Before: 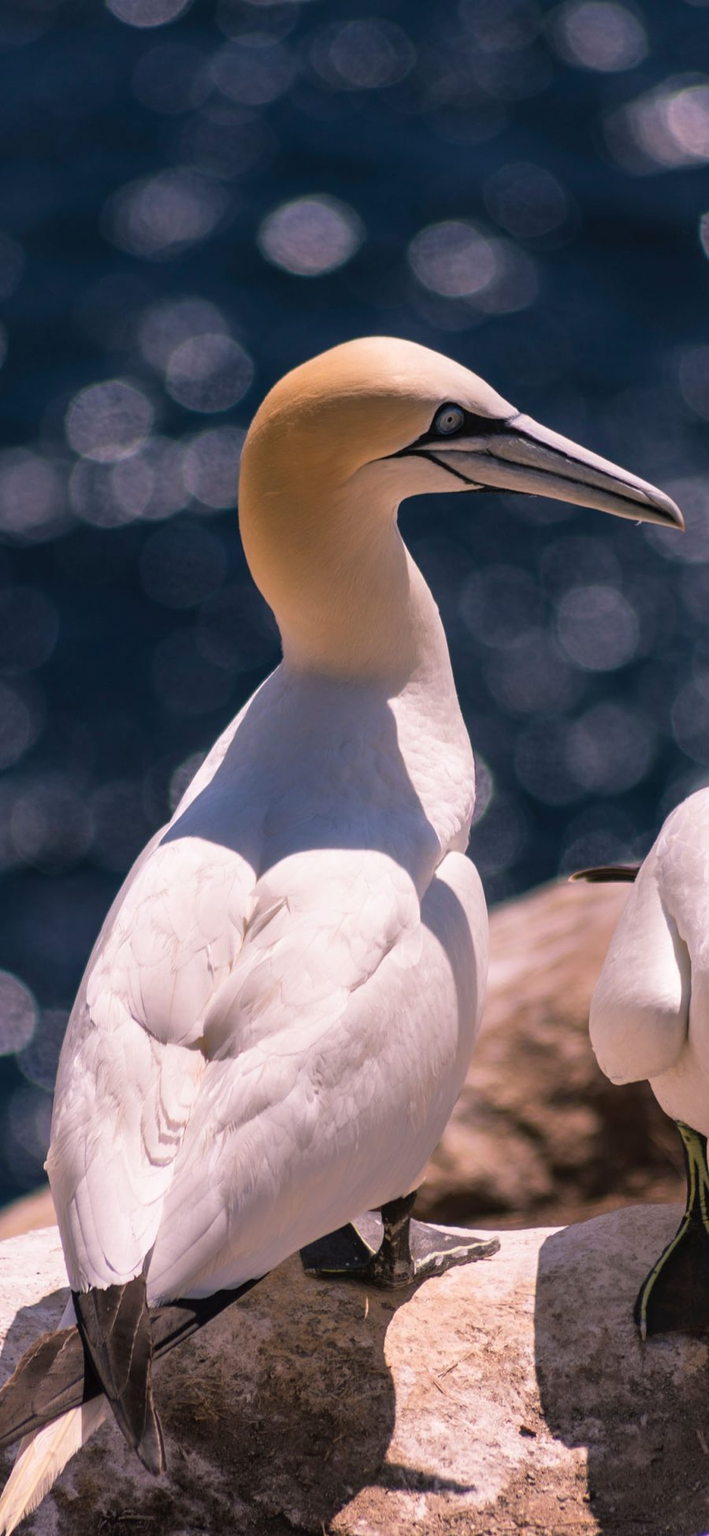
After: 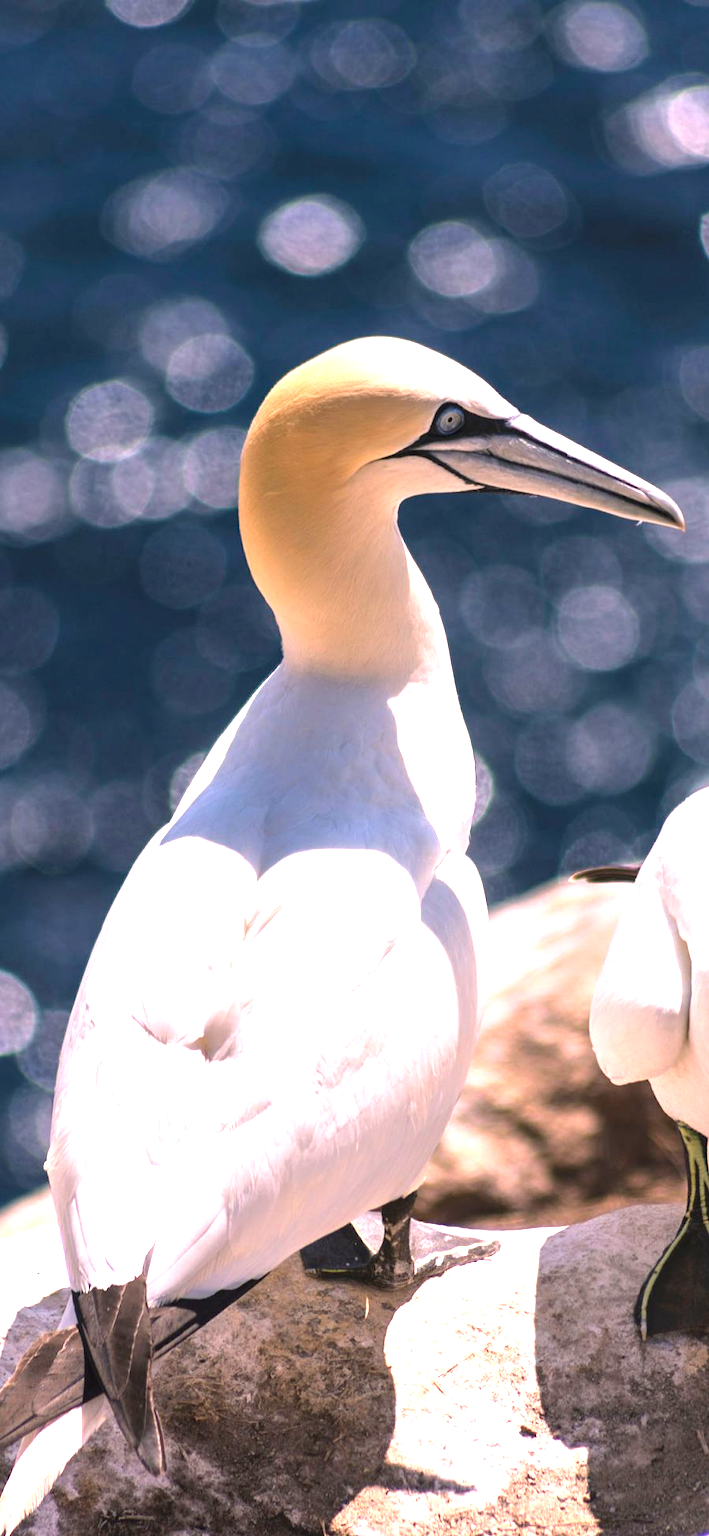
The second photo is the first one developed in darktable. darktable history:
exposure: black level correction 0, exposure 1.468 EV, compensate exposure bias true, compensate highlight preservation false
